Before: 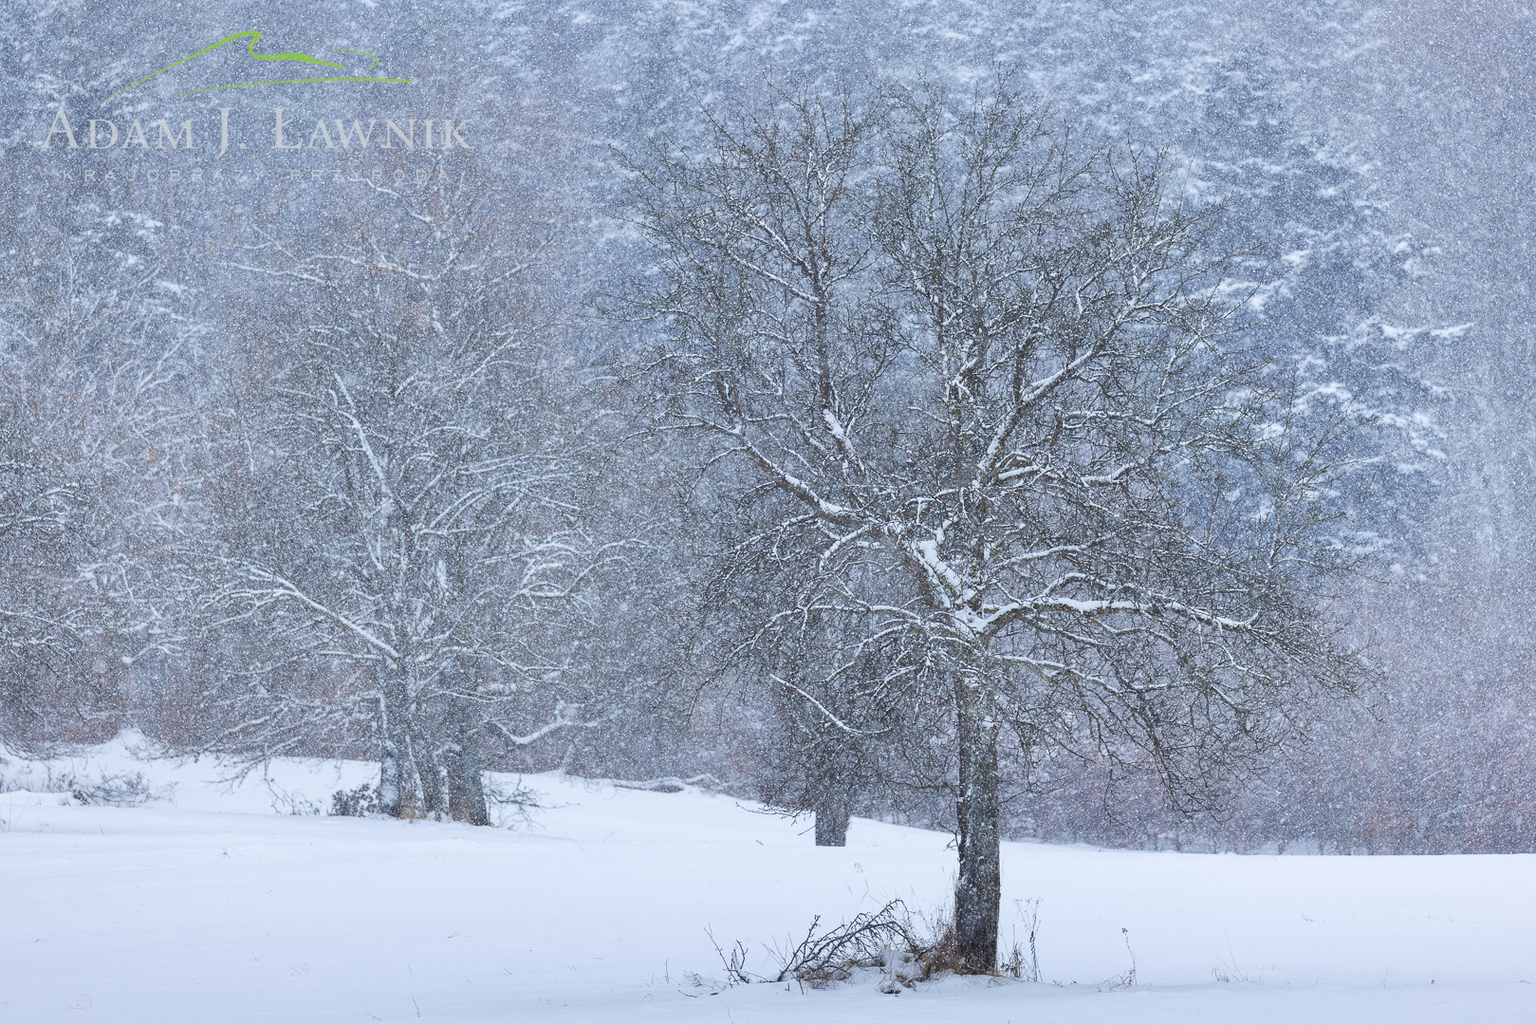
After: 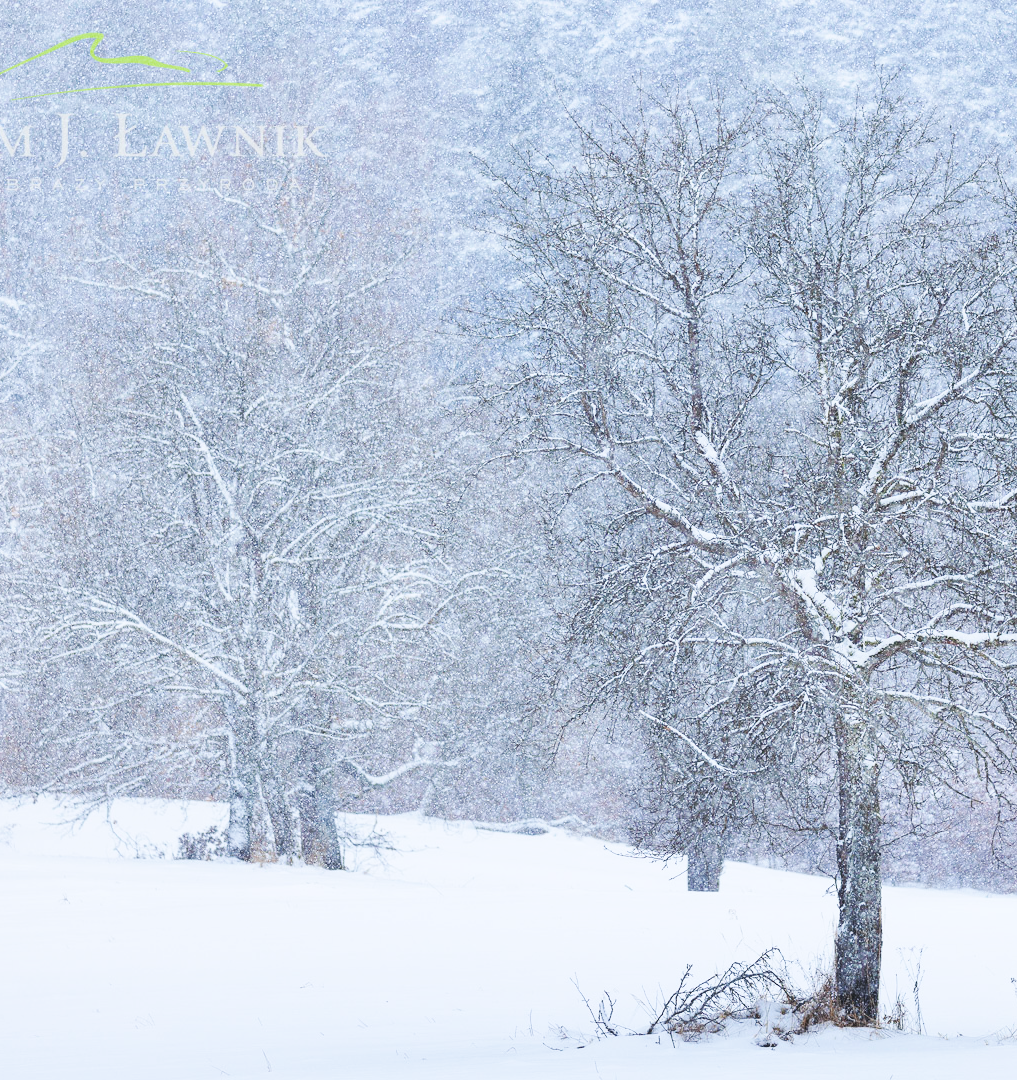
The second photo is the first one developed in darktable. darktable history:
crop: left 10.644%, right 26.528%
contrast brightness saturation: brightness 0.15
base curve: curves: ch0 [(0, 0) (0.036, 0.025) (0.121, 0.166) (0.206, 0.329) (0.605, 0.79) (1, 1)], preserve colors none
